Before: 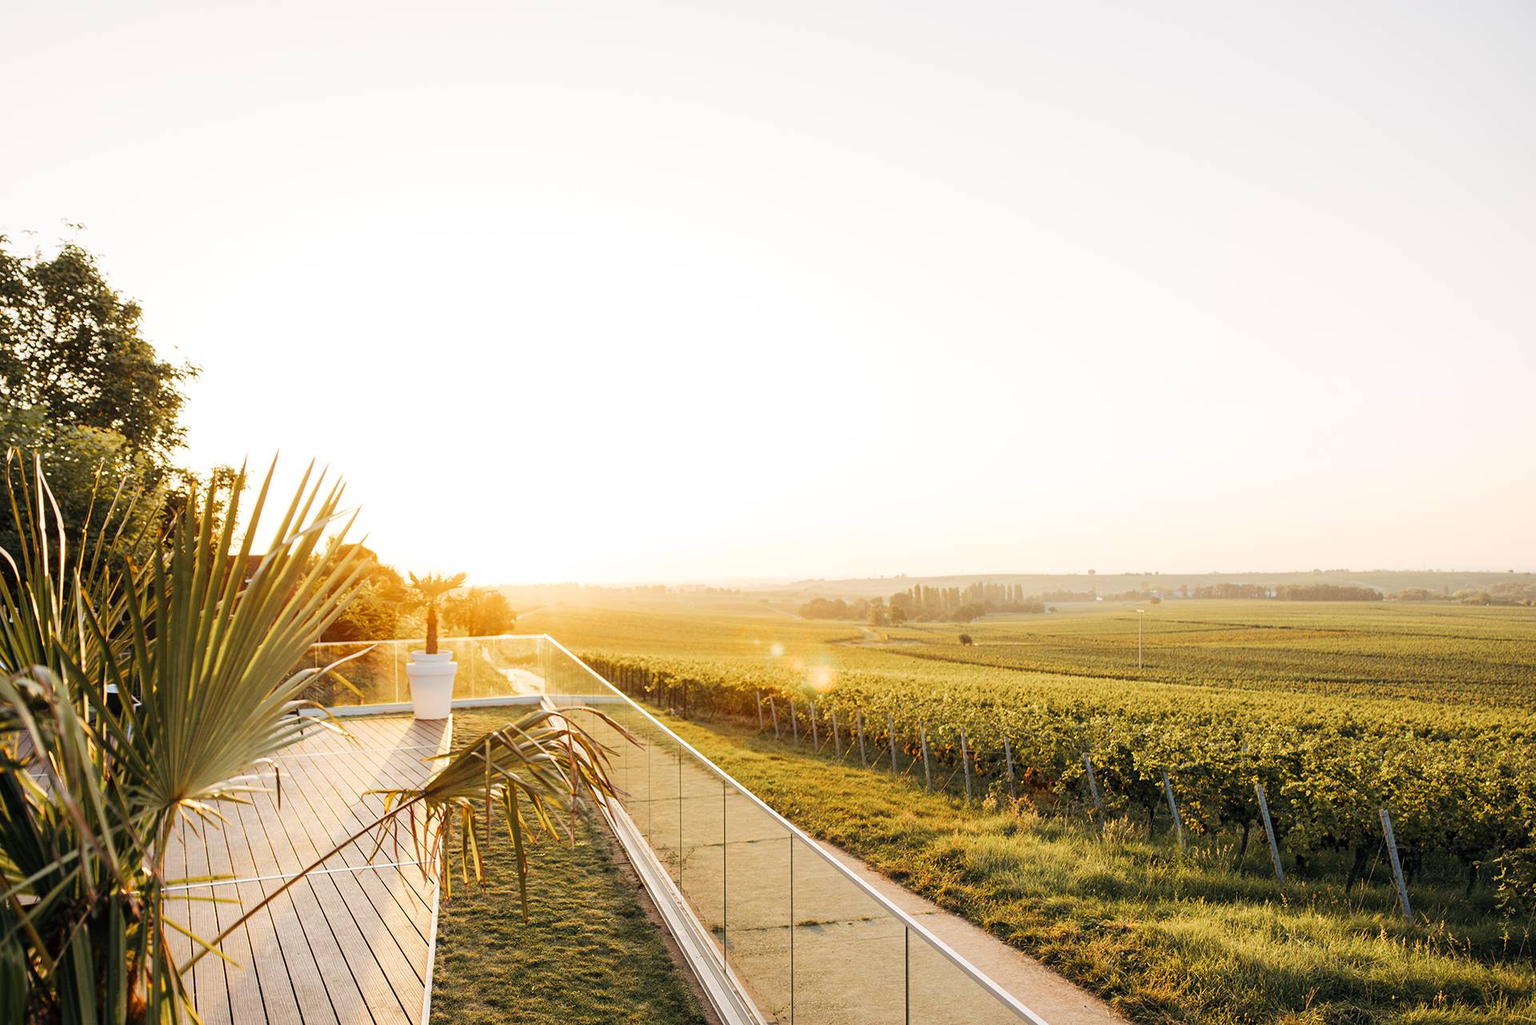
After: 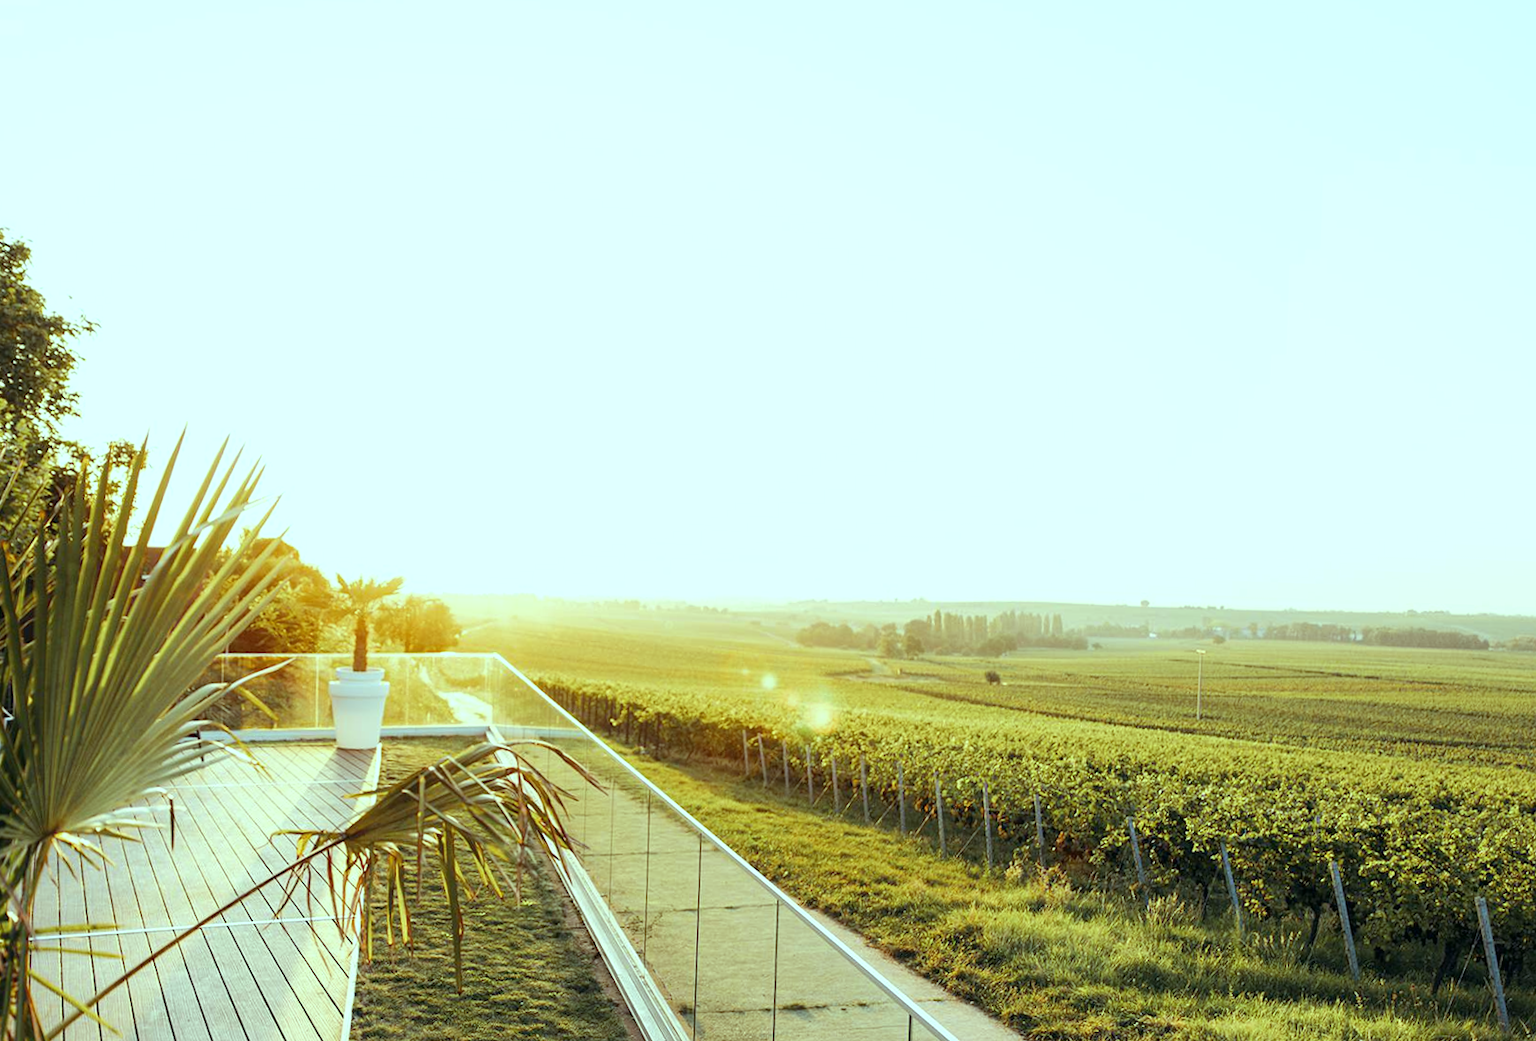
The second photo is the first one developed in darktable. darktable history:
crop and rotate: angle -3.27°, left 5.211%, top 5.211%, right 4.607%, bottom 4.607%
color balance: mode lift, gamma, gain (sRGB), lift [0.997, 0.979, 1.021, 1.011], gamma [1, 1.084, 0.916, 0.998], gain [1, 0.87, 1.13, 1.101], contrast 4.55%, contrast fulcrum 38.24%, output saturation 104.09%
rotate and perspective: rotation -1.17°, automatic cropping off
